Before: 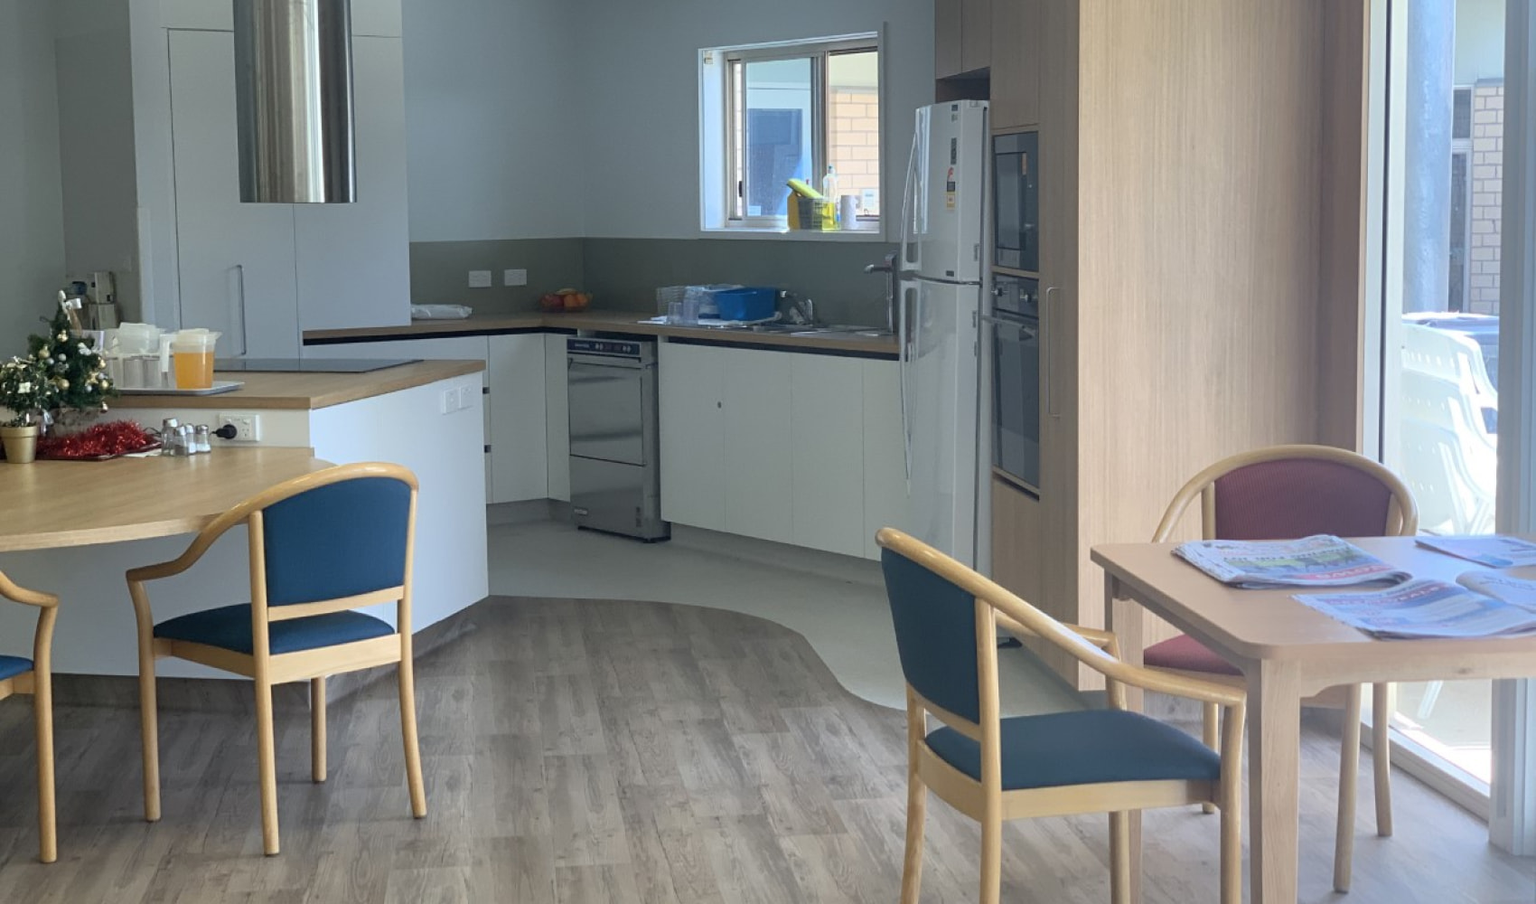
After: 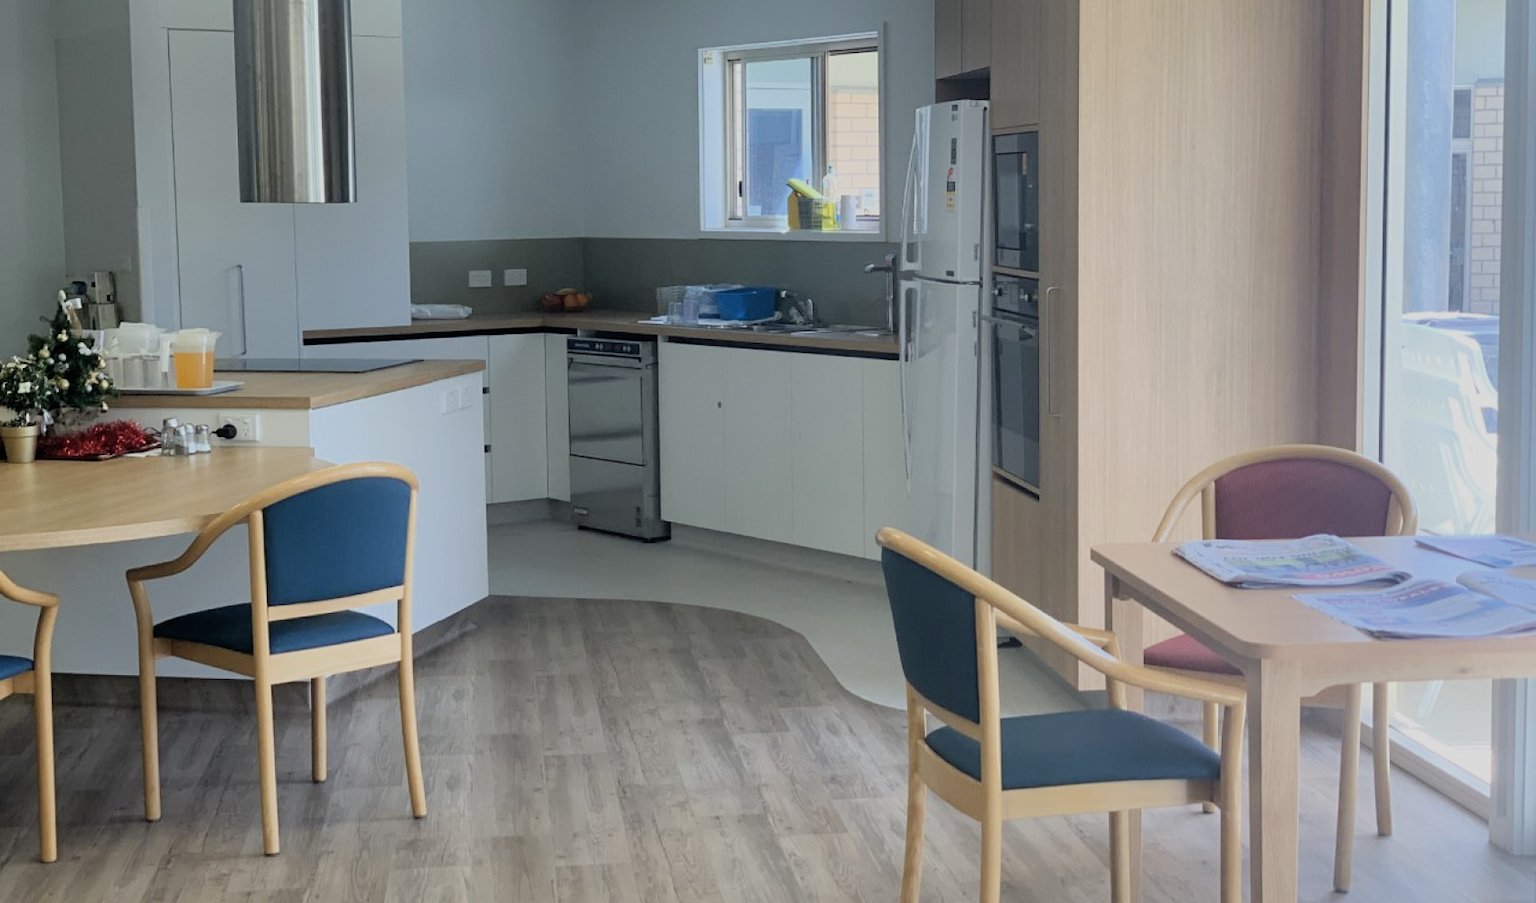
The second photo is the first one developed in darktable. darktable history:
filmic rgb: black relative exposure -6.98 EV, white relative exposure 5.63 EV, hardness 2.86
levels: levels [0, 0.474, 0.947]
